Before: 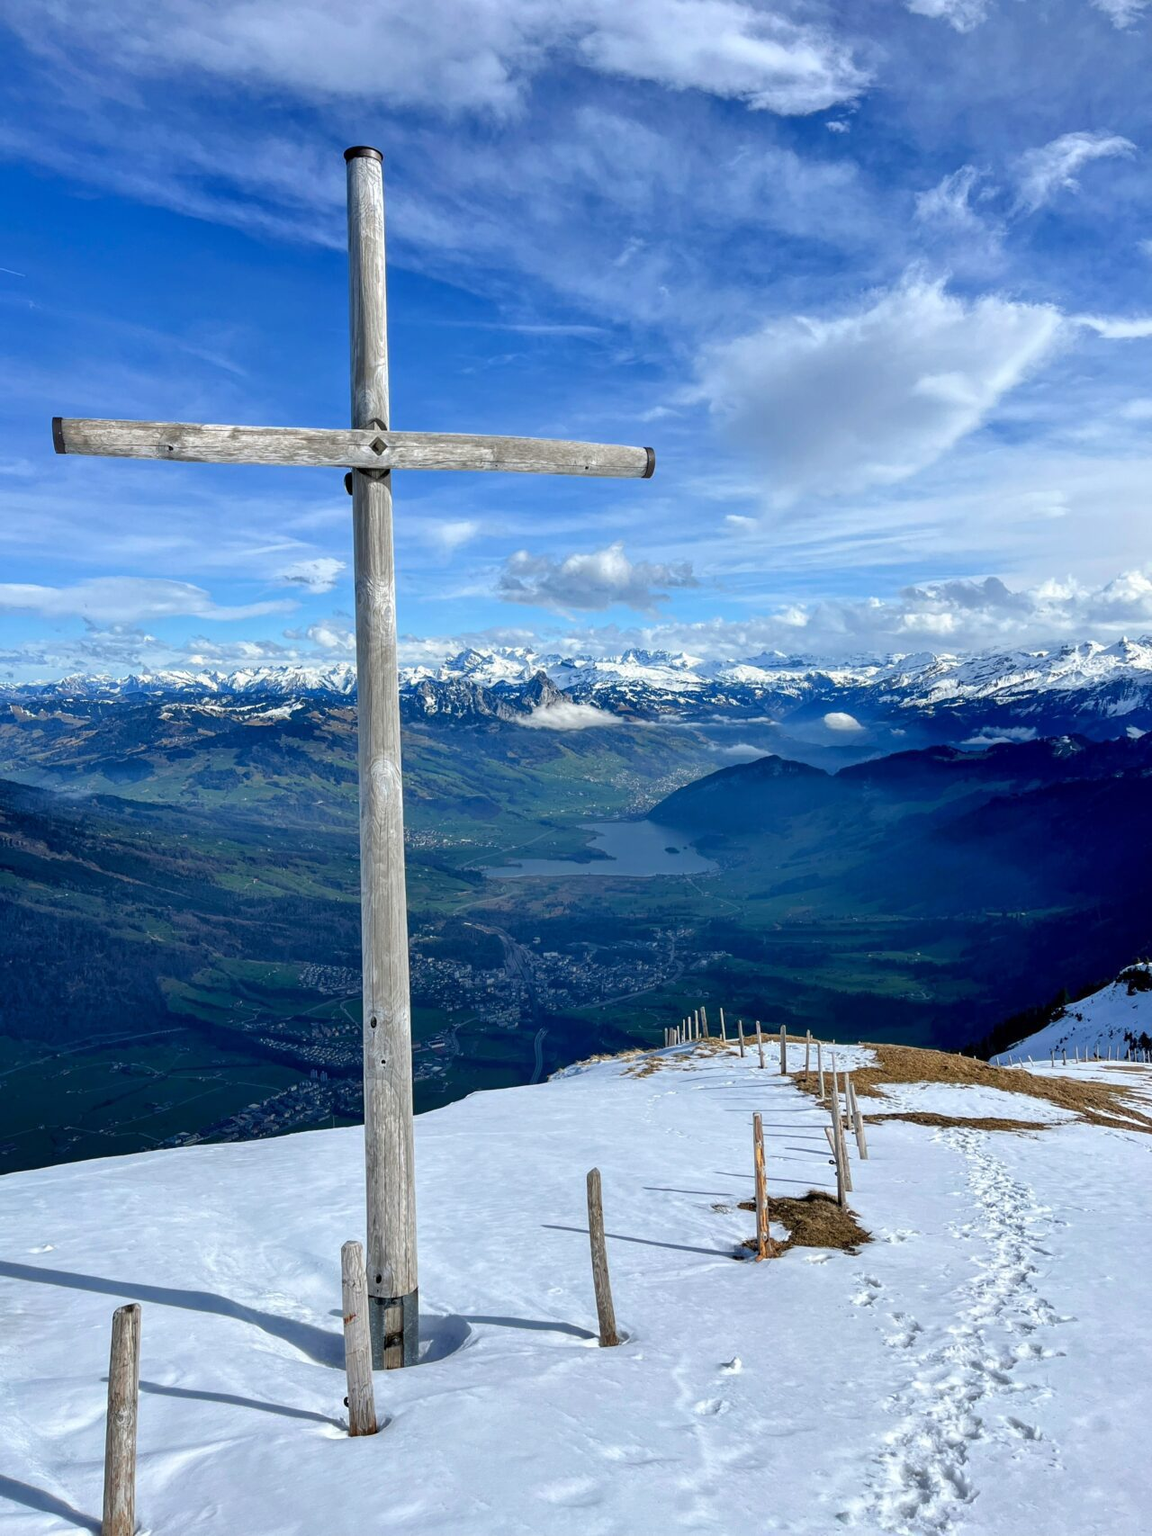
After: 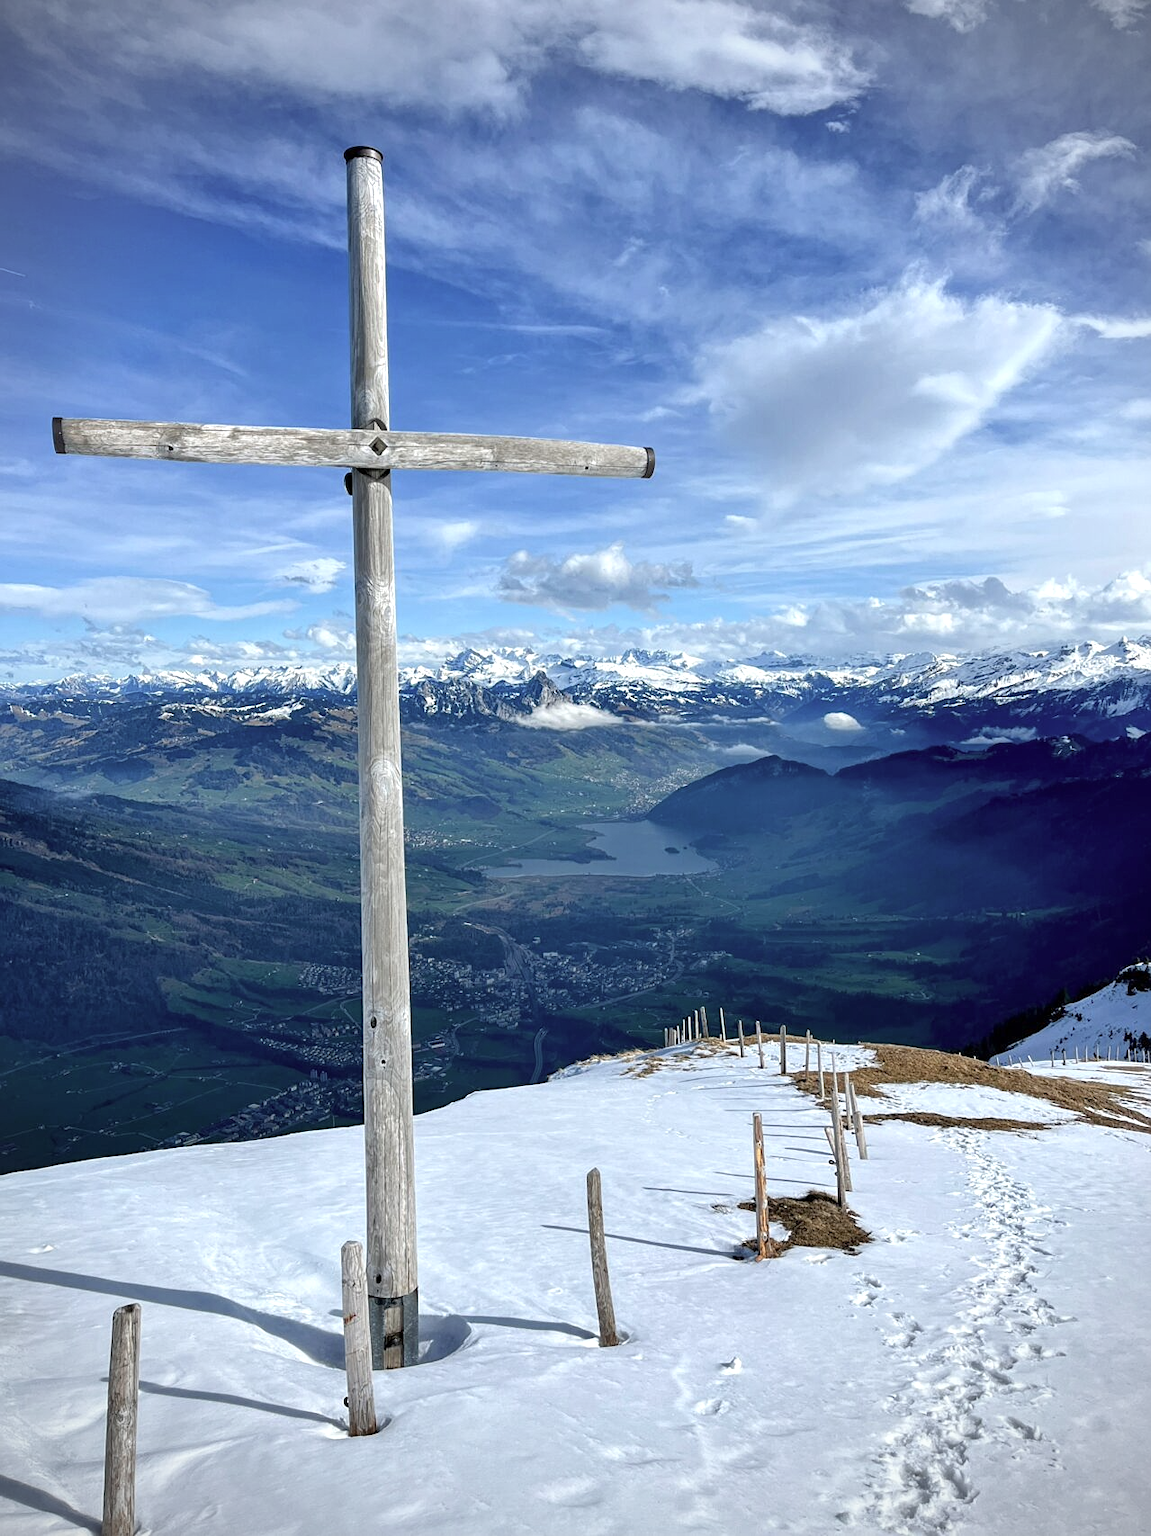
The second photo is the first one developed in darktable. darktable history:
exposure: exposure 0.267 EV, compensate exposure bias true, compensate highlight preservation false
color correction: highlights b* -0.016, saturation 0.767
sharpen: radius 1.231, amount 0.303, threshold 0.018
vignetting: on, module defaults
